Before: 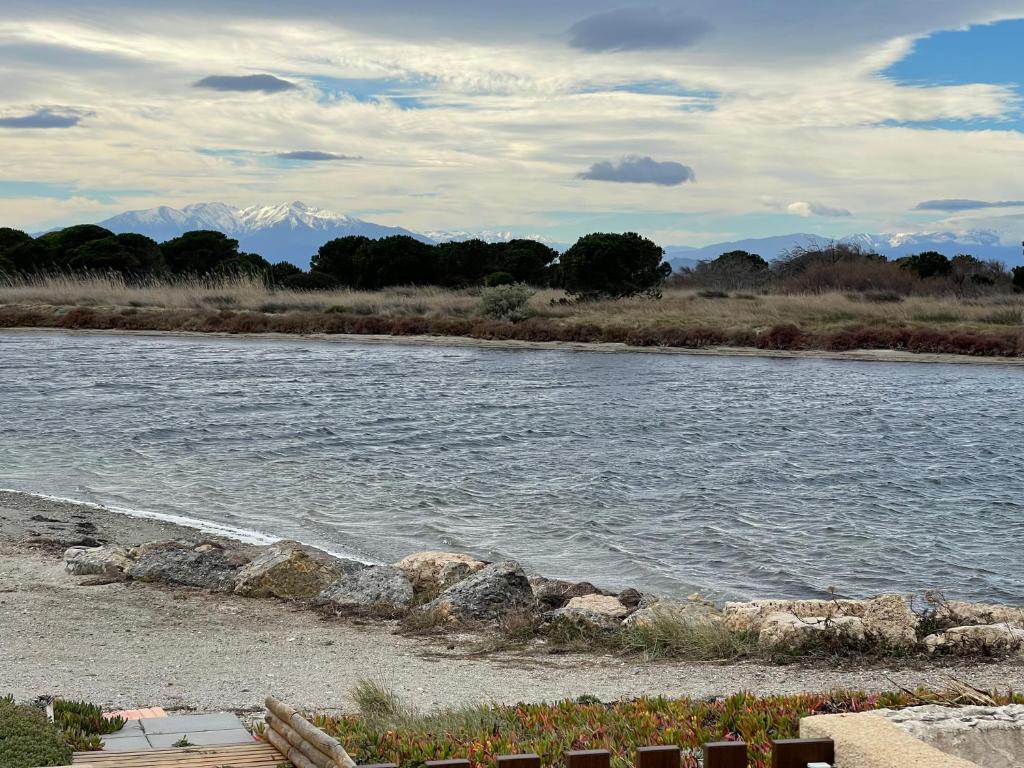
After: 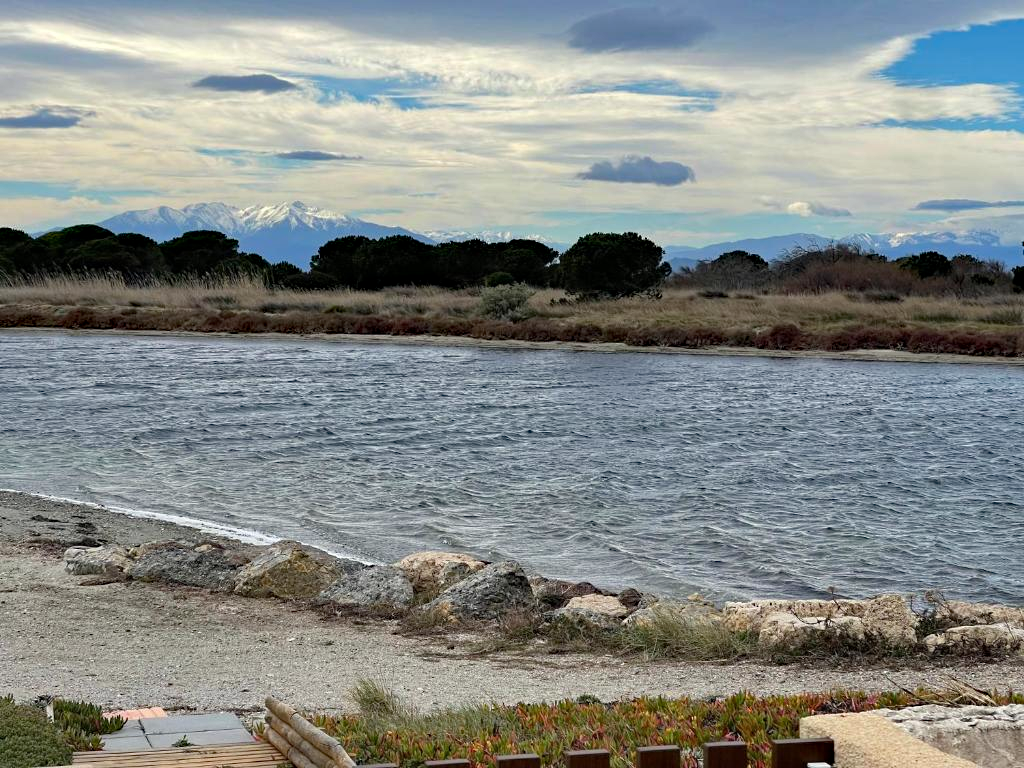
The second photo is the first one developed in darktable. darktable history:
tone equalizer: on, module defaults
haze removal: strength 0.29, distance 0.25, compatibility mode true, adaptive false
